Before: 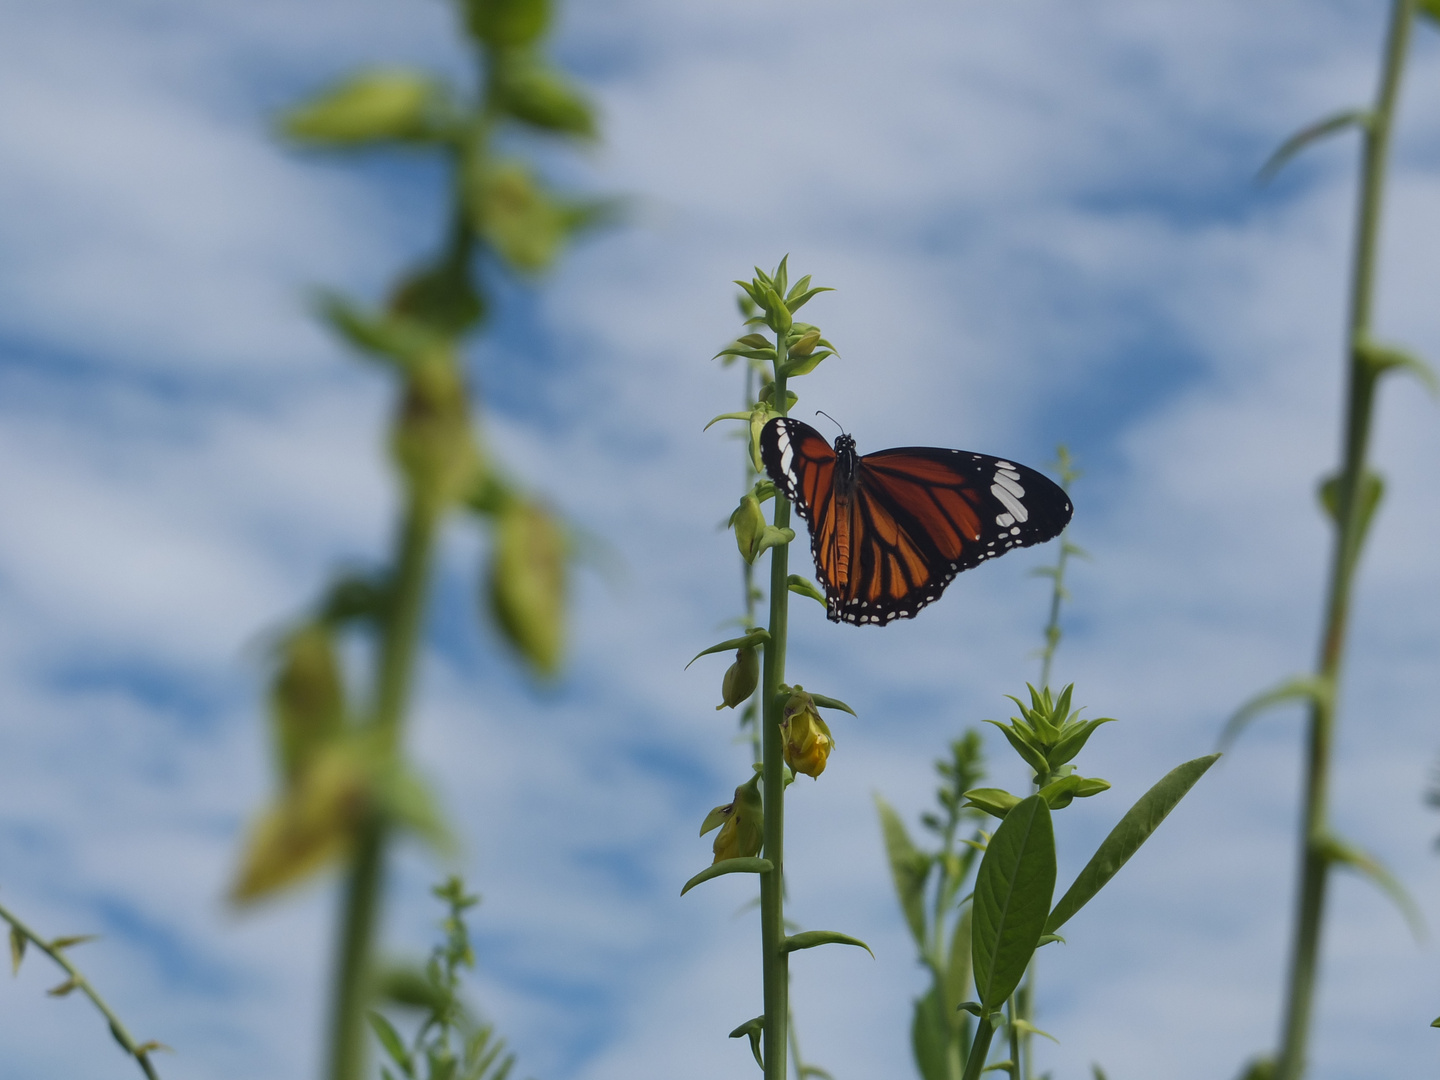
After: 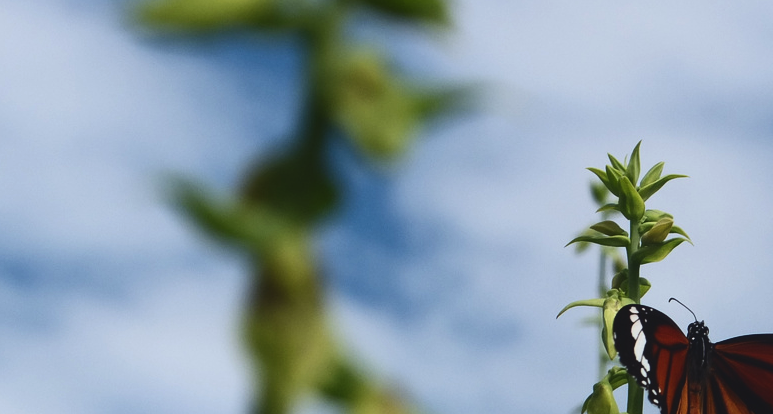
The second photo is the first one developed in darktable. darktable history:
exposure: black level correction -0.022, exposure -0.037 EV, compensate highlight preservation false
contrast brightness saturation: contrast 0.311, brightness -0.068, saturation 0.17
crop: left 10.218%, top 10.481%, right 36.09%, bottom 51.118%
